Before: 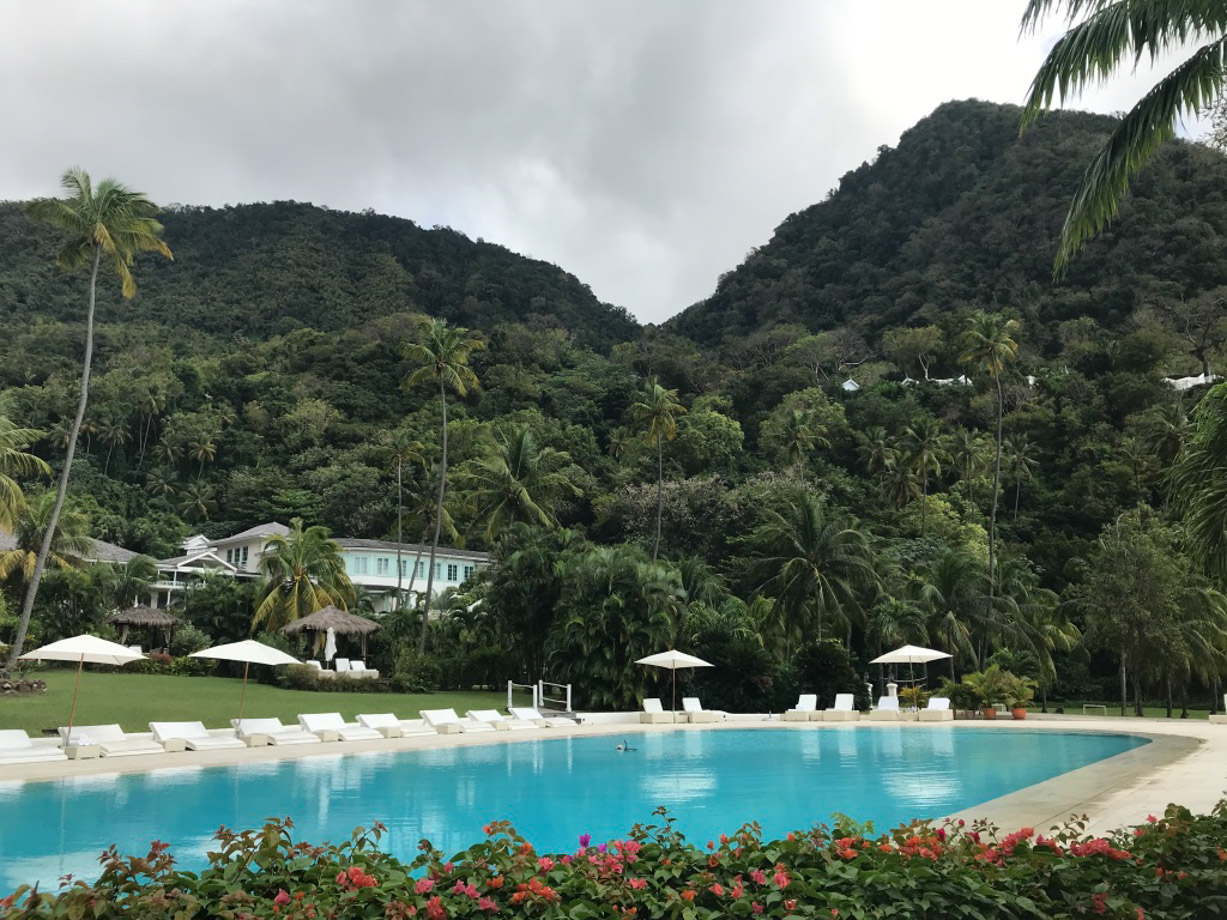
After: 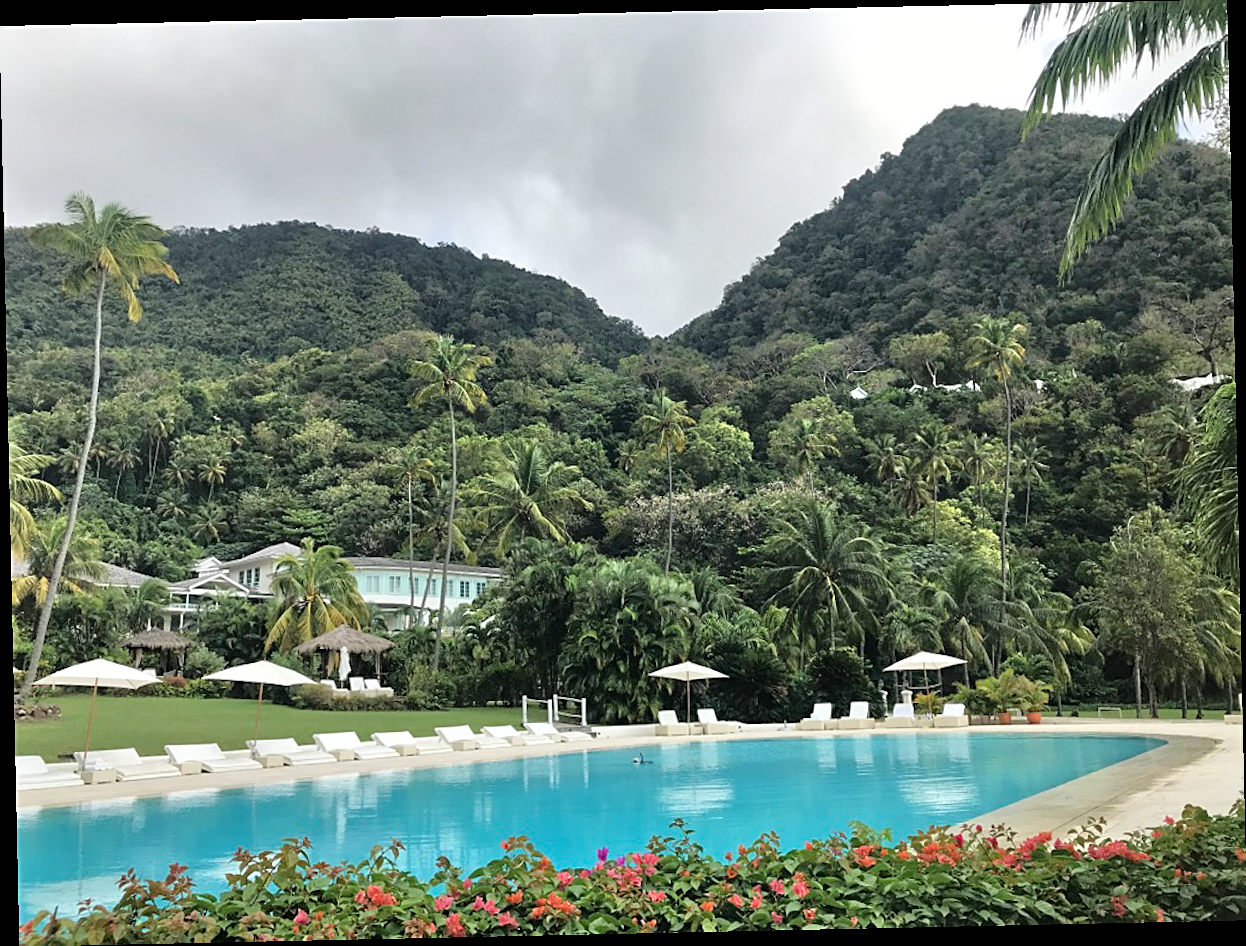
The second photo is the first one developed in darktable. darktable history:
rotate and perspective: rotation -1.24°, automatic cropping off
sharpen: on, module defaults
tone equalizer: -7 EV 0.15 EV, -6 EV 0.6 EV, -5 EV 1.15 EV, -4 EV 1.33 EV, -3 EV 1.15 EV, -2 EV 0.6 EV, -1 EV 0.15 EV, mask exposure compensation -0.5 EV
